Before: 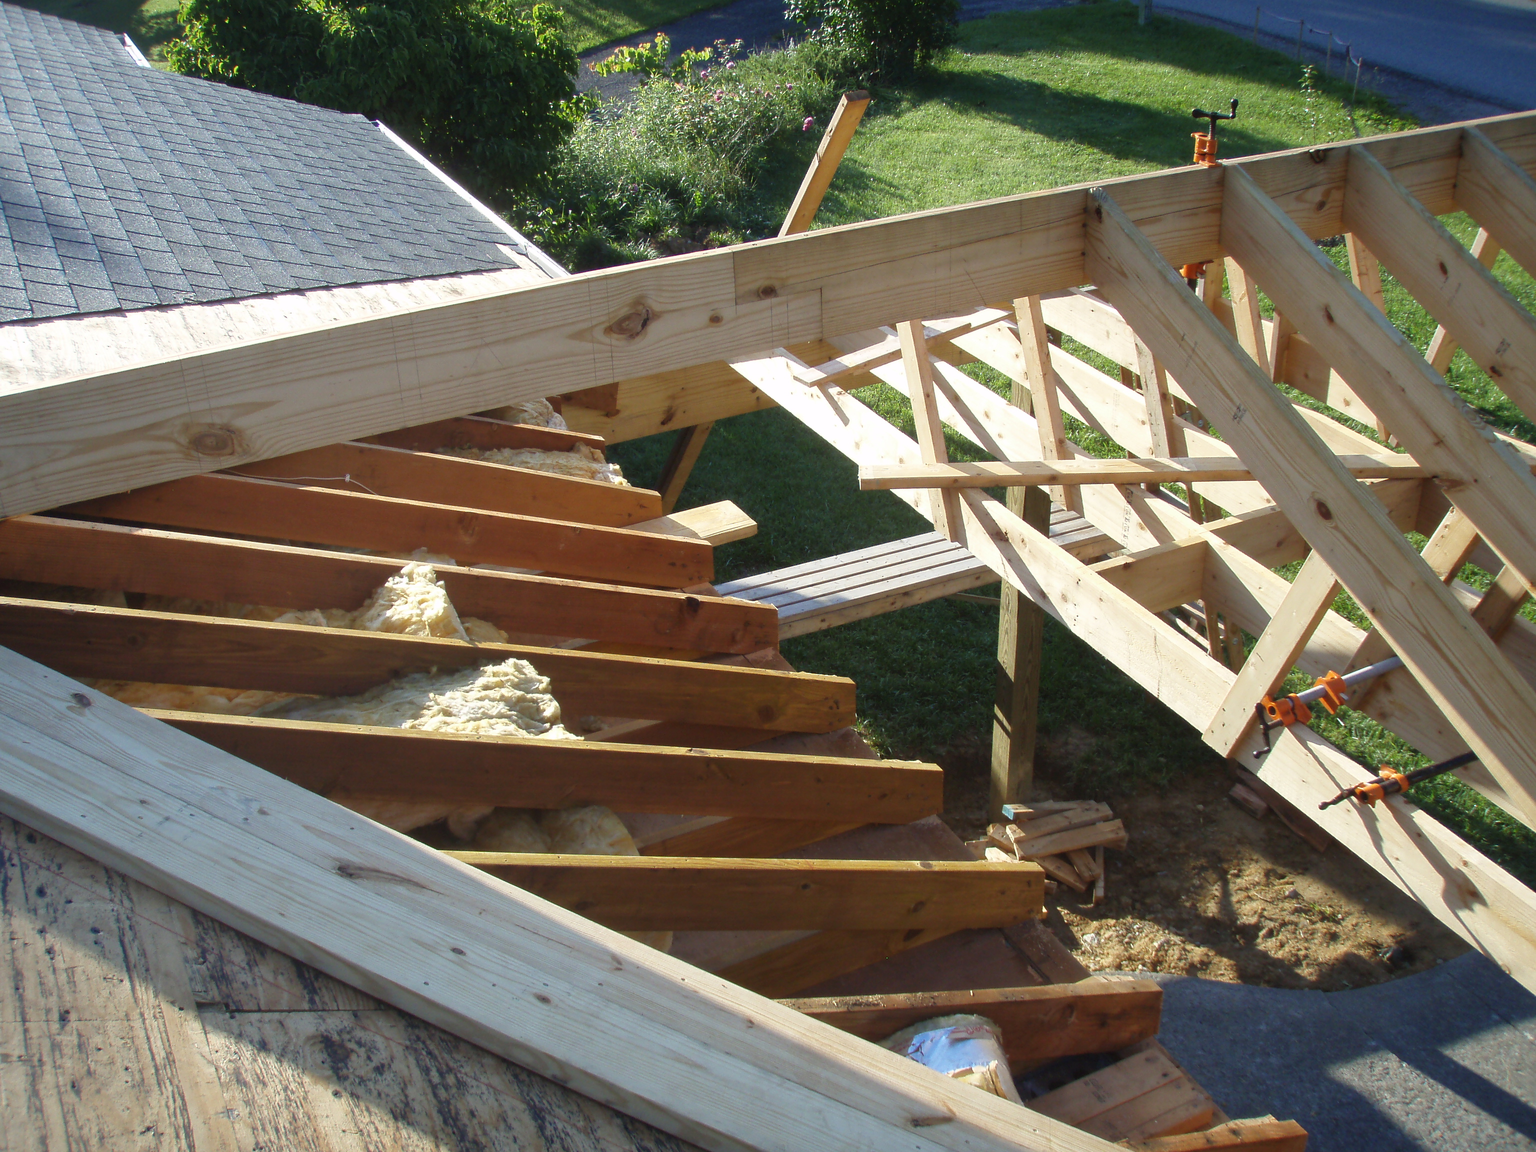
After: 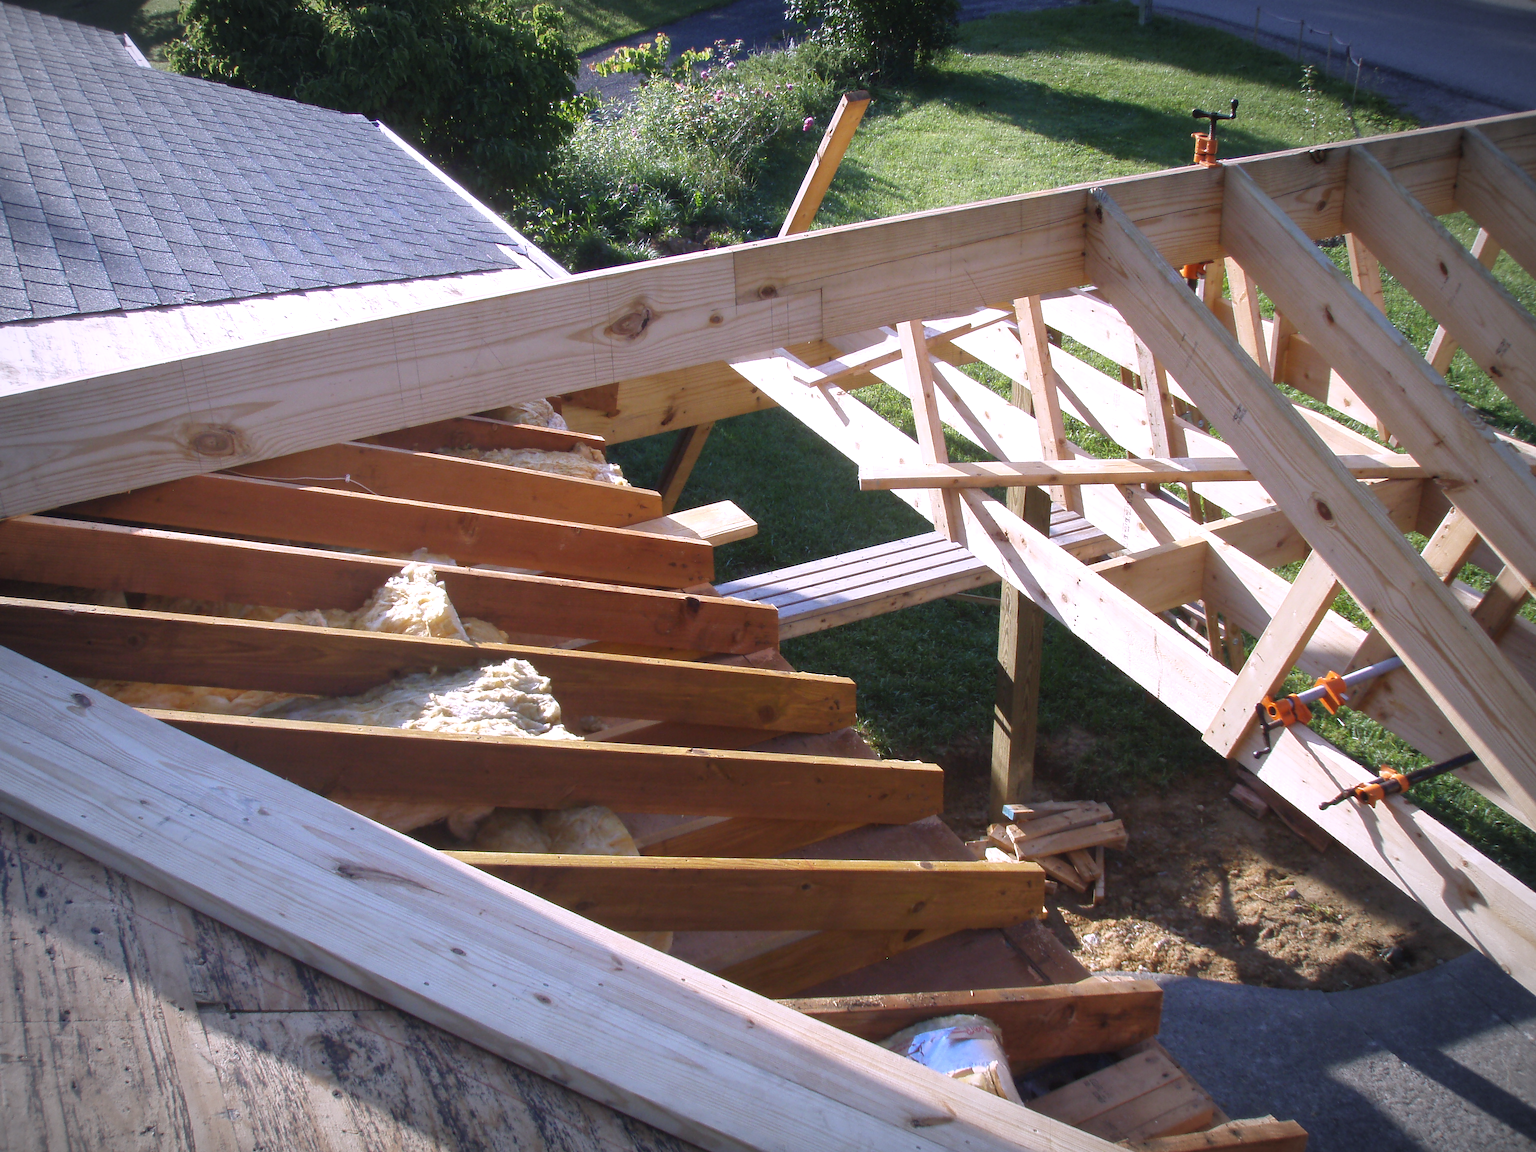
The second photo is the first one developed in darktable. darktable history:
vignetting: fall-off radius 60%, automatic ratio true
exposure: exposure 0.128 EV, compensate highlight preservation false
white balance: red 1.042, blue 1.17
